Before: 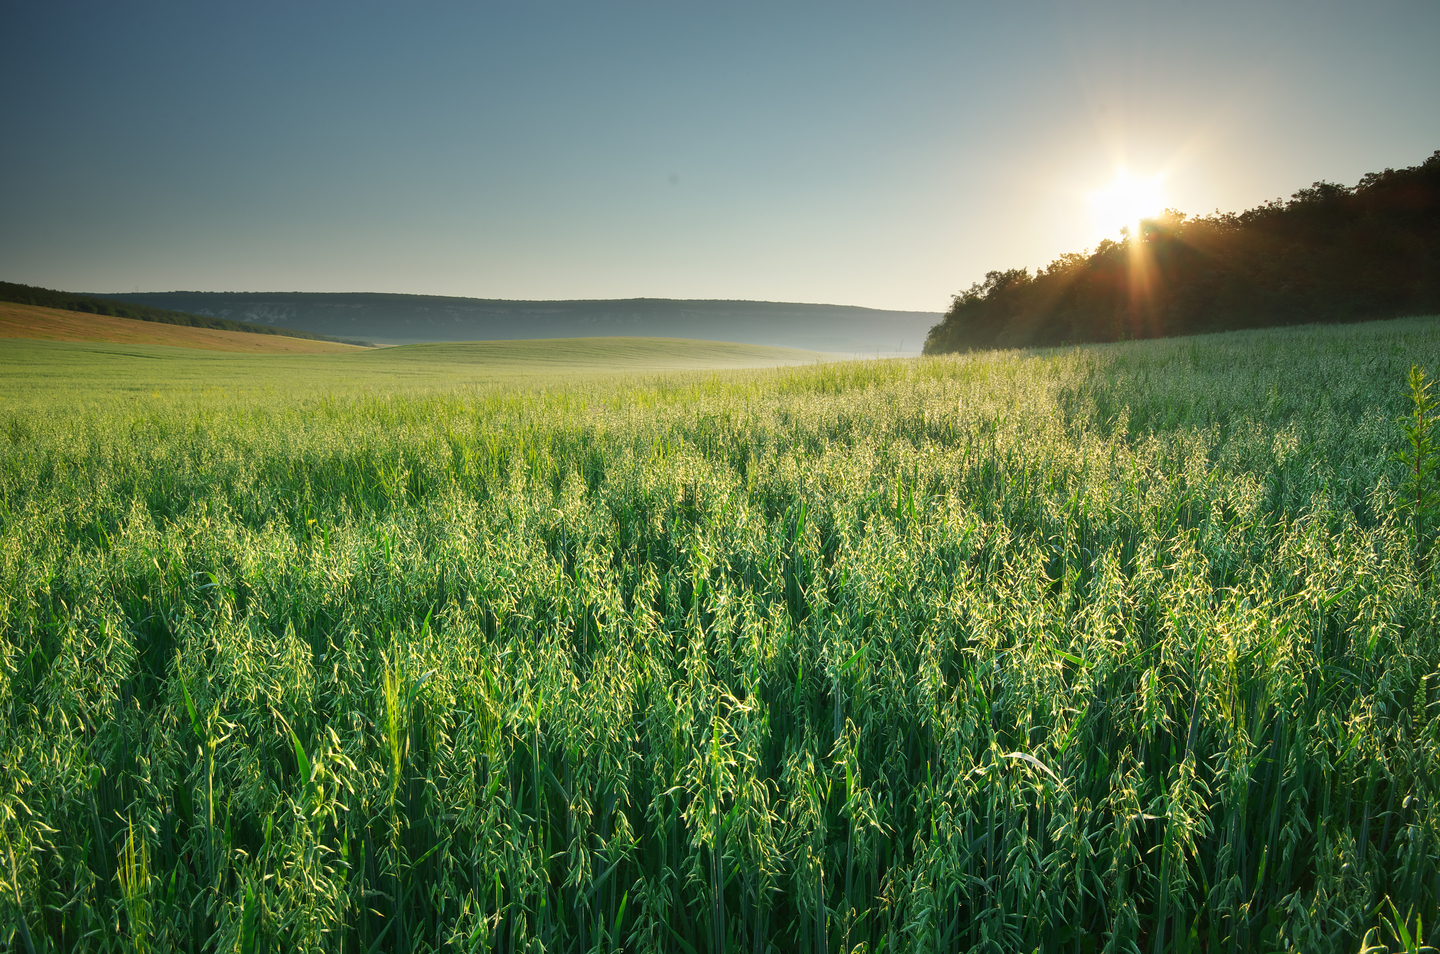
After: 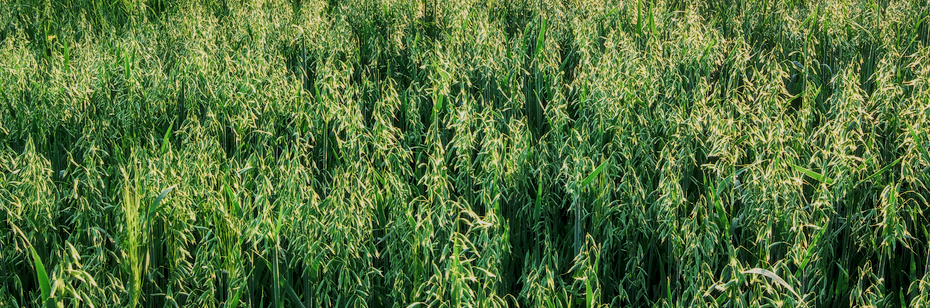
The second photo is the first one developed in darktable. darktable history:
crop: left 18.077%, top 50.736%, right 17.305%, bottom 16.912%
filmic rgb: black relative exposure -7.65 EV, white relative exposure 4.56 EV, hardness 3.61, add noise in highlights 0, preserve chrominance luminance Y, color science v3 (2019), use custom middle-gray values true, contrast in highlights soft
local contrast: detail 130%
